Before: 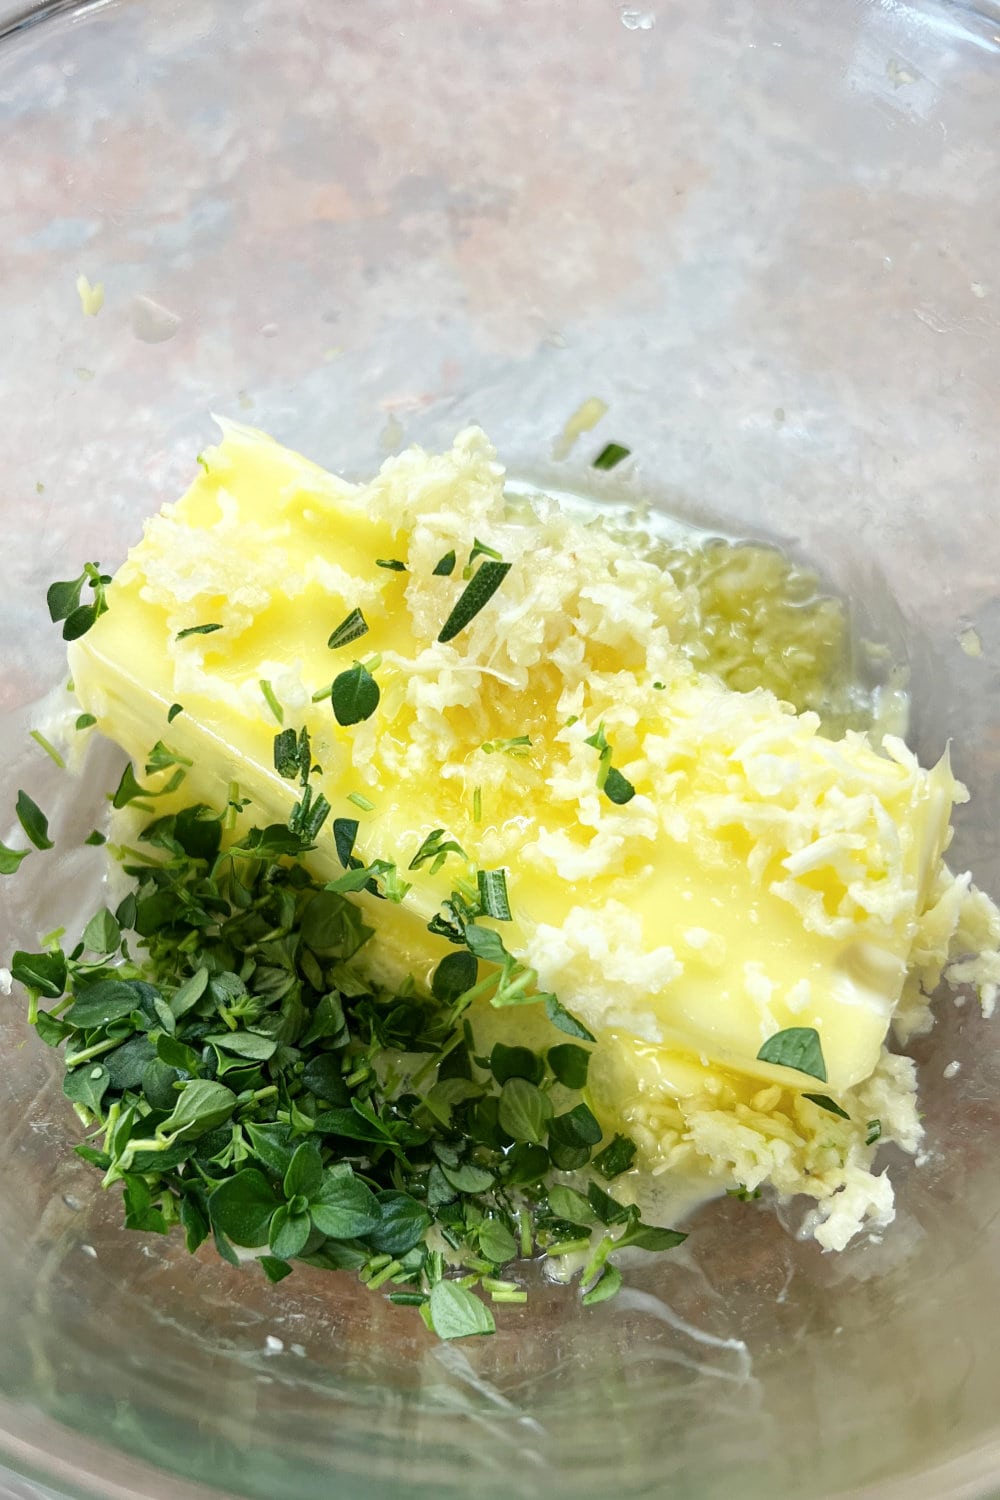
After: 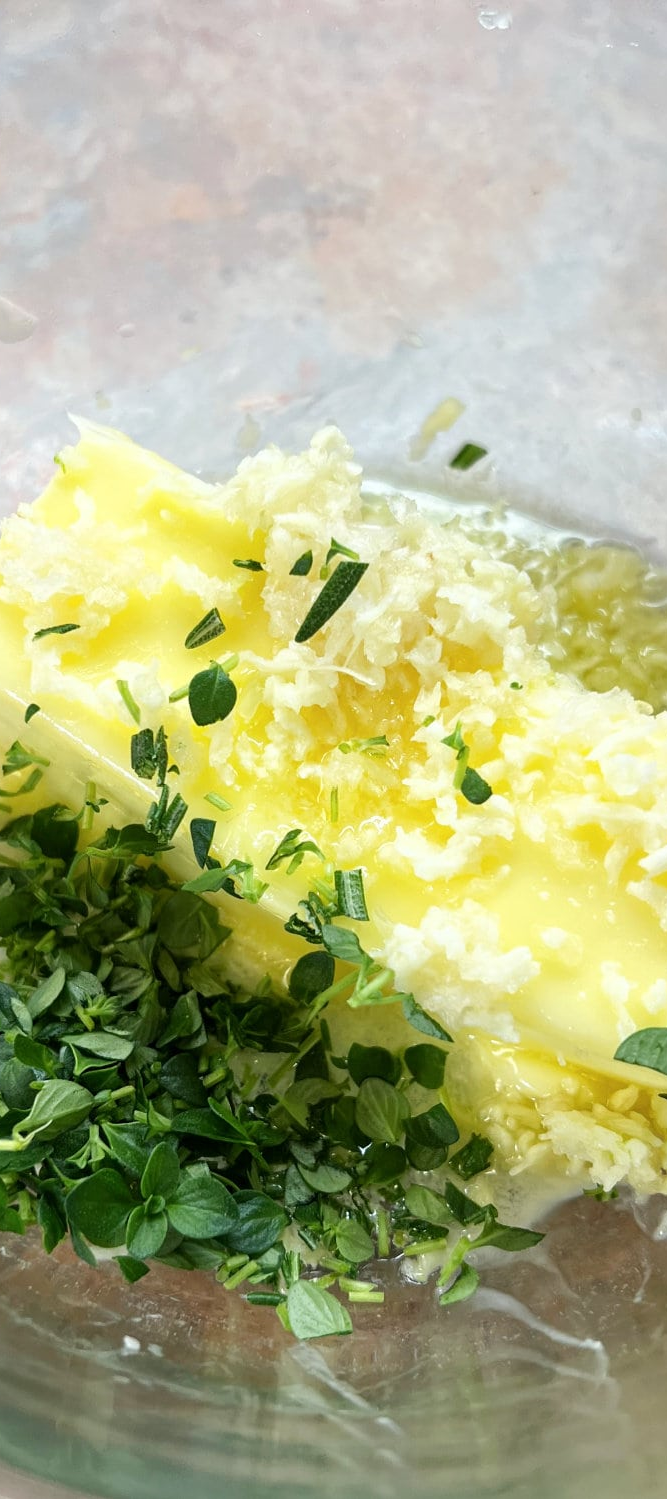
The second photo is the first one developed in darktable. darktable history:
crop and rotate: left 14.359%, right 18.924%
